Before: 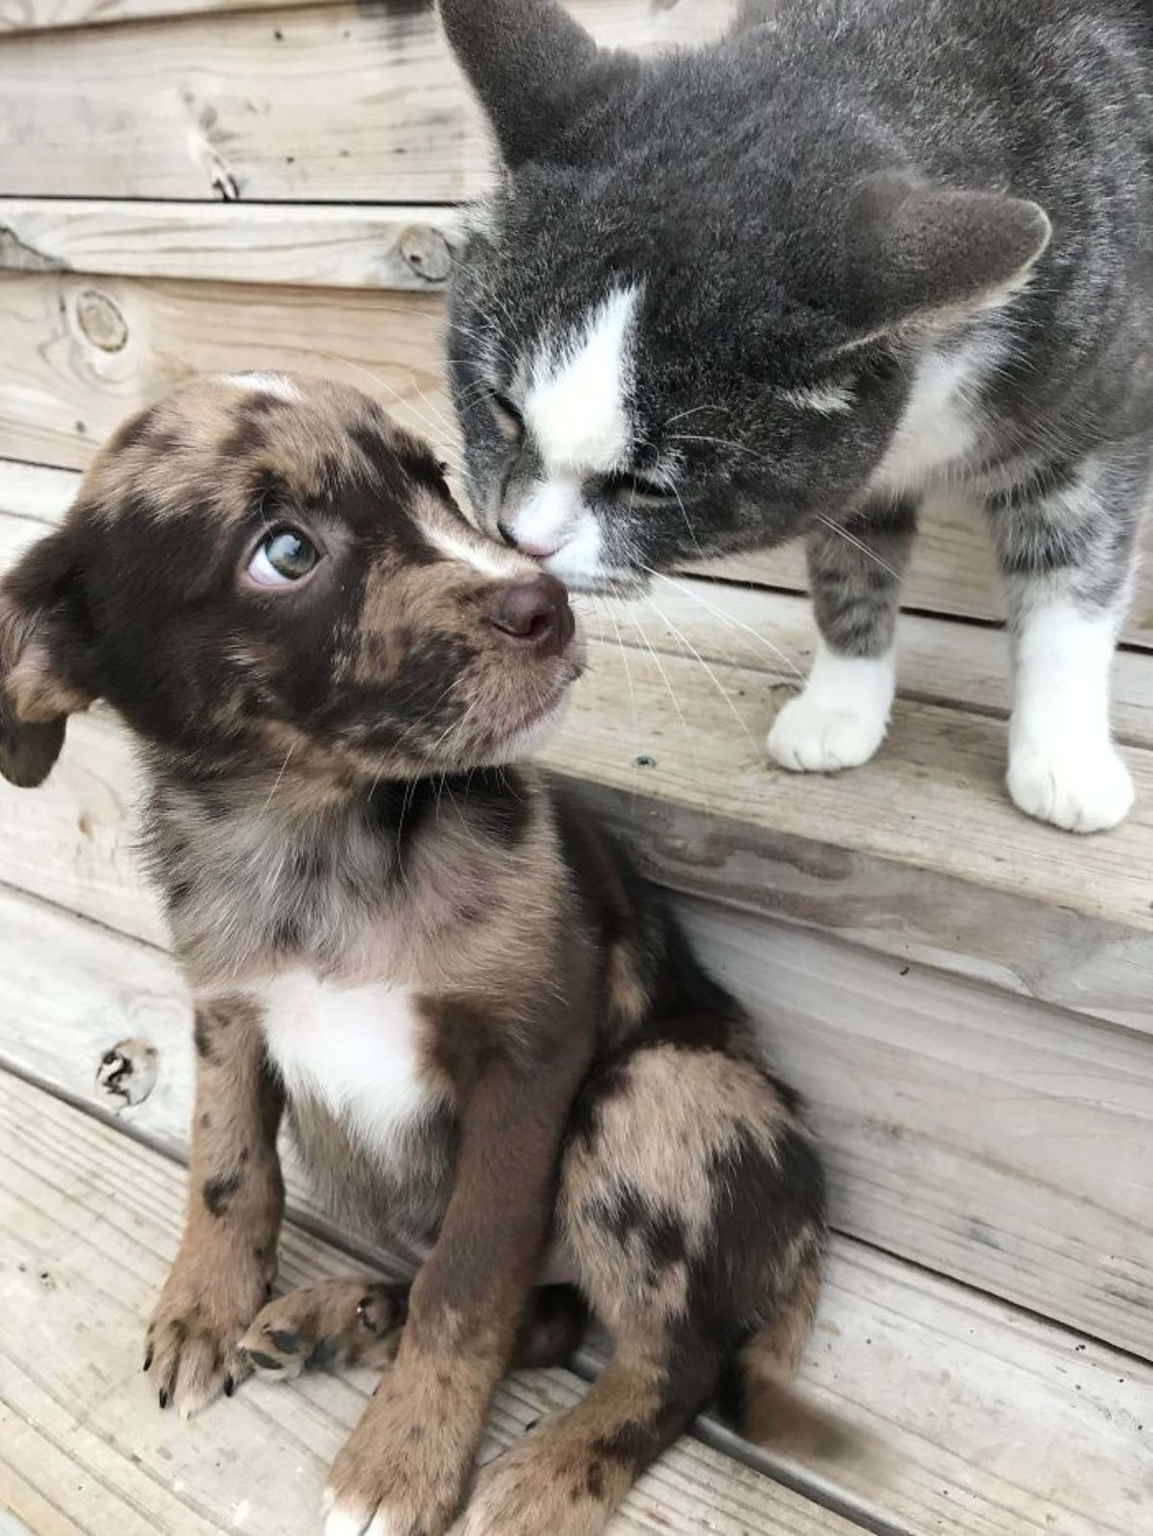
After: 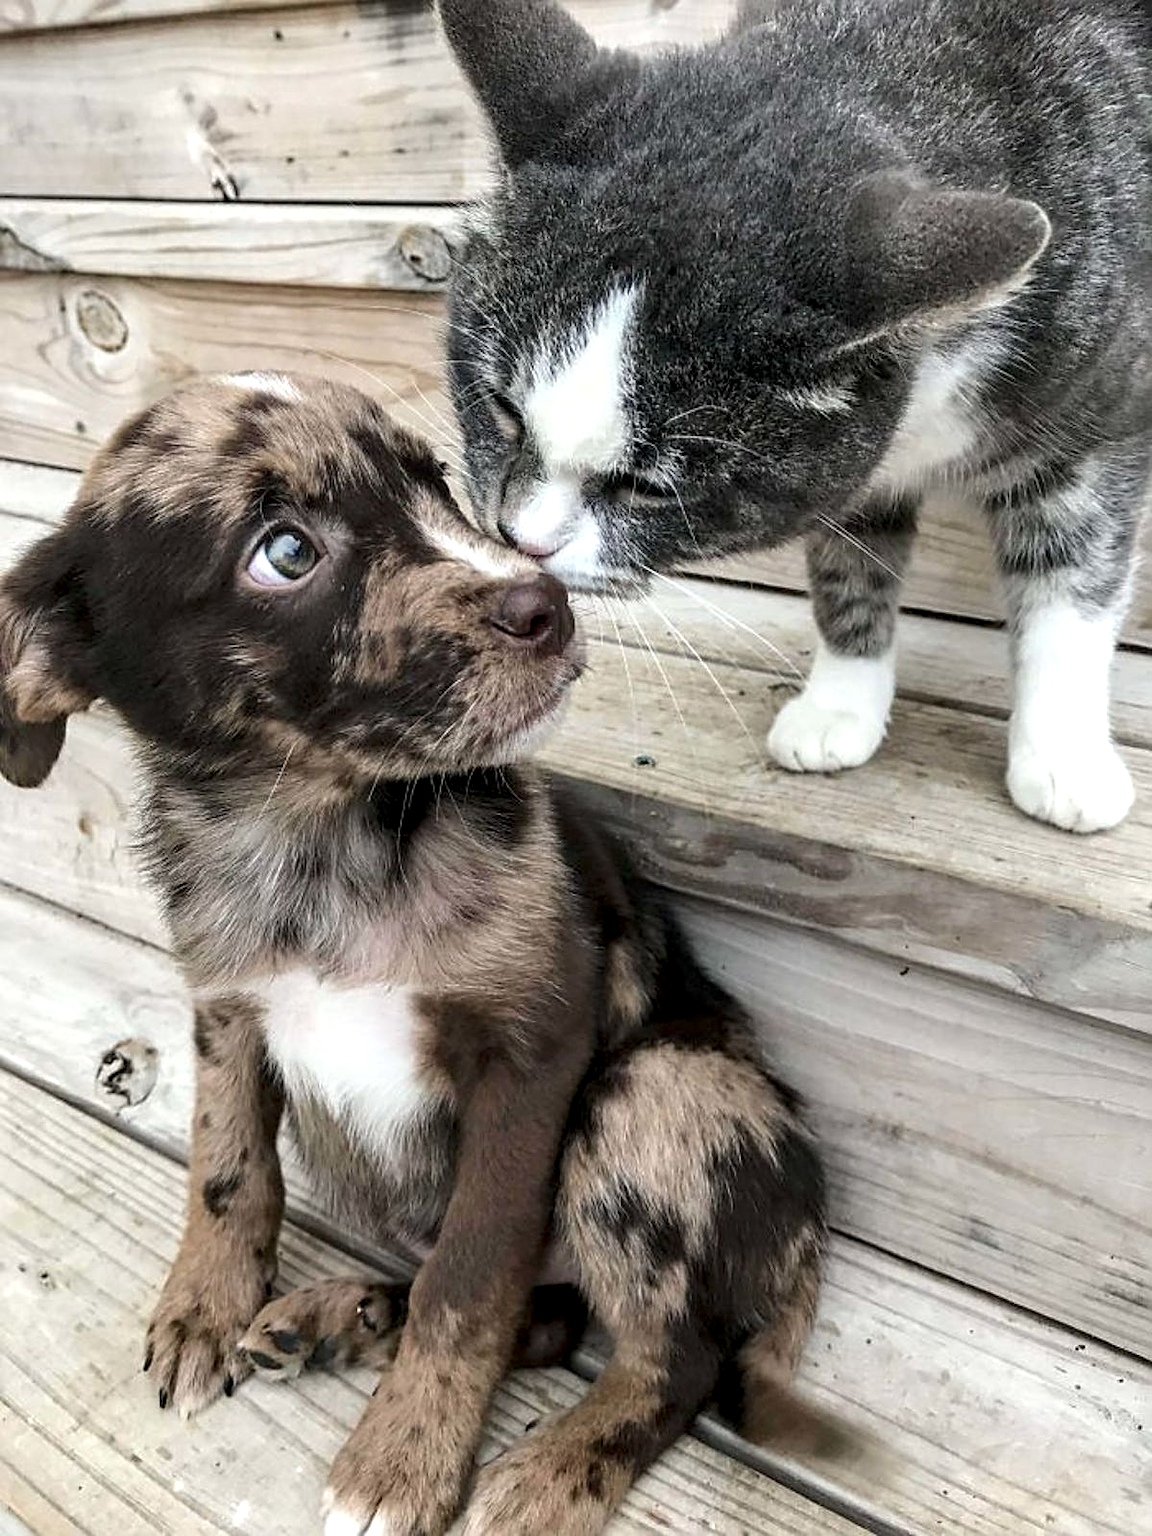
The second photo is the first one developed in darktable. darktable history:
local contrast: detail 142%
sharpen: on, module defaults
